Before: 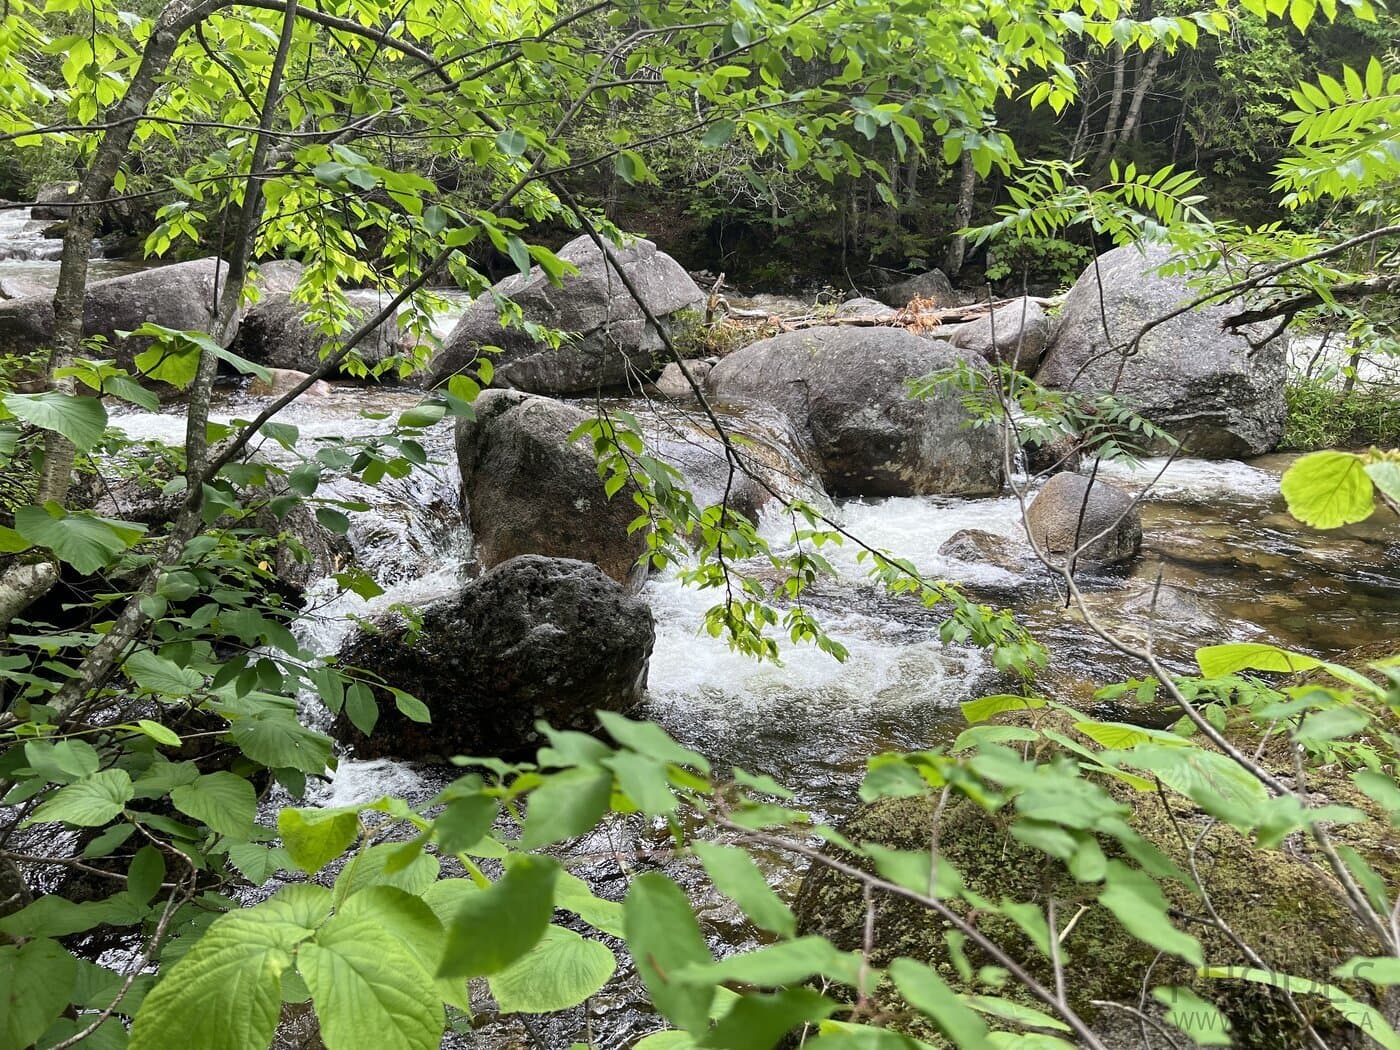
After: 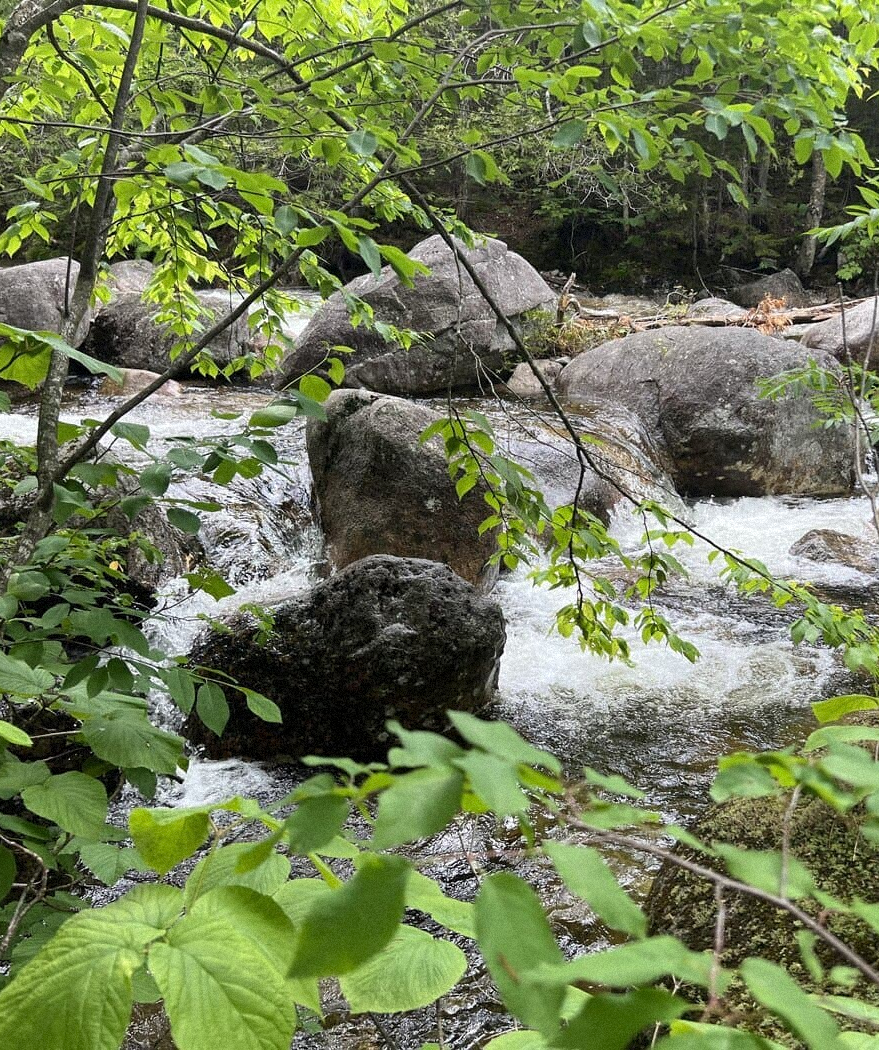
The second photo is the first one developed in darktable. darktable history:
grain: mid-tones bias 0%
crop: left 10.644%, right 26.528%
